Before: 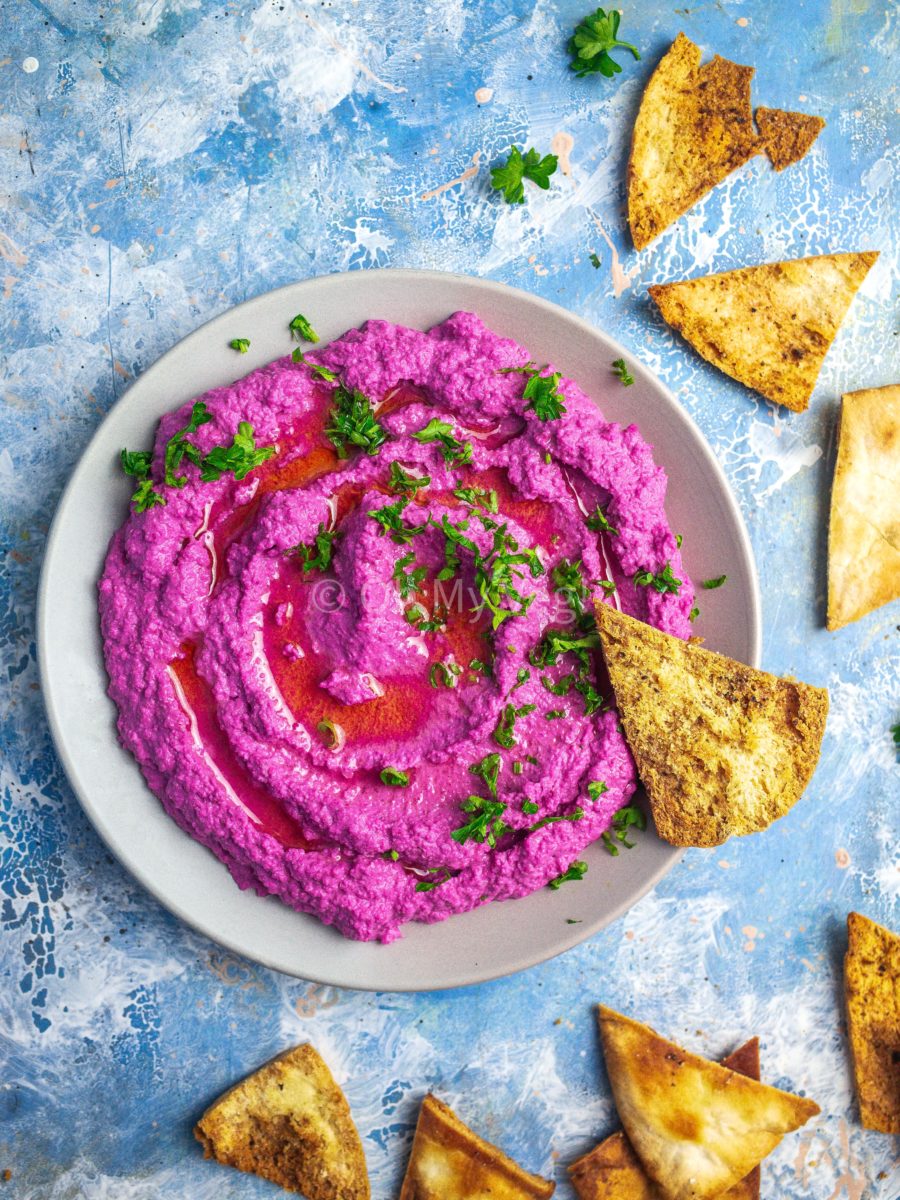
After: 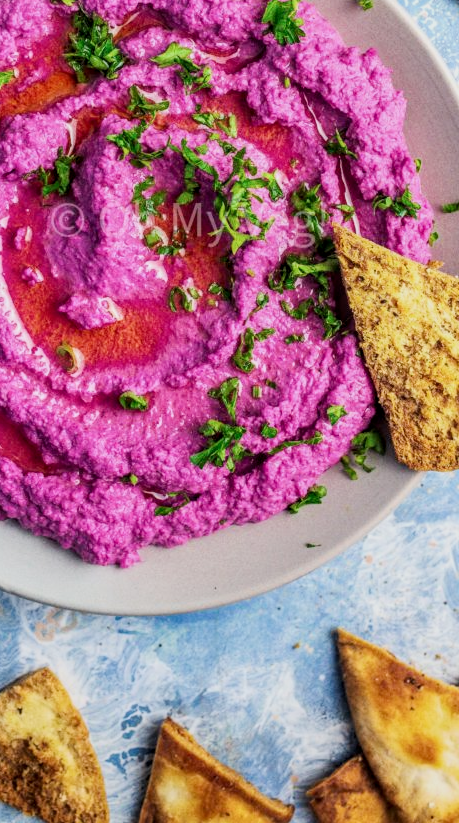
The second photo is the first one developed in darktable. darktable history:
contrast brightness saturation: contrast 0.153, brightness 0.051
crop and rotate: left 29.101%, top 31.398%, right 19.833%
filmic rgb: black relative exposure -7.65 EV, white relative exposure 4.56 EV, hardness 3.61
local contrast: on, module defaults
